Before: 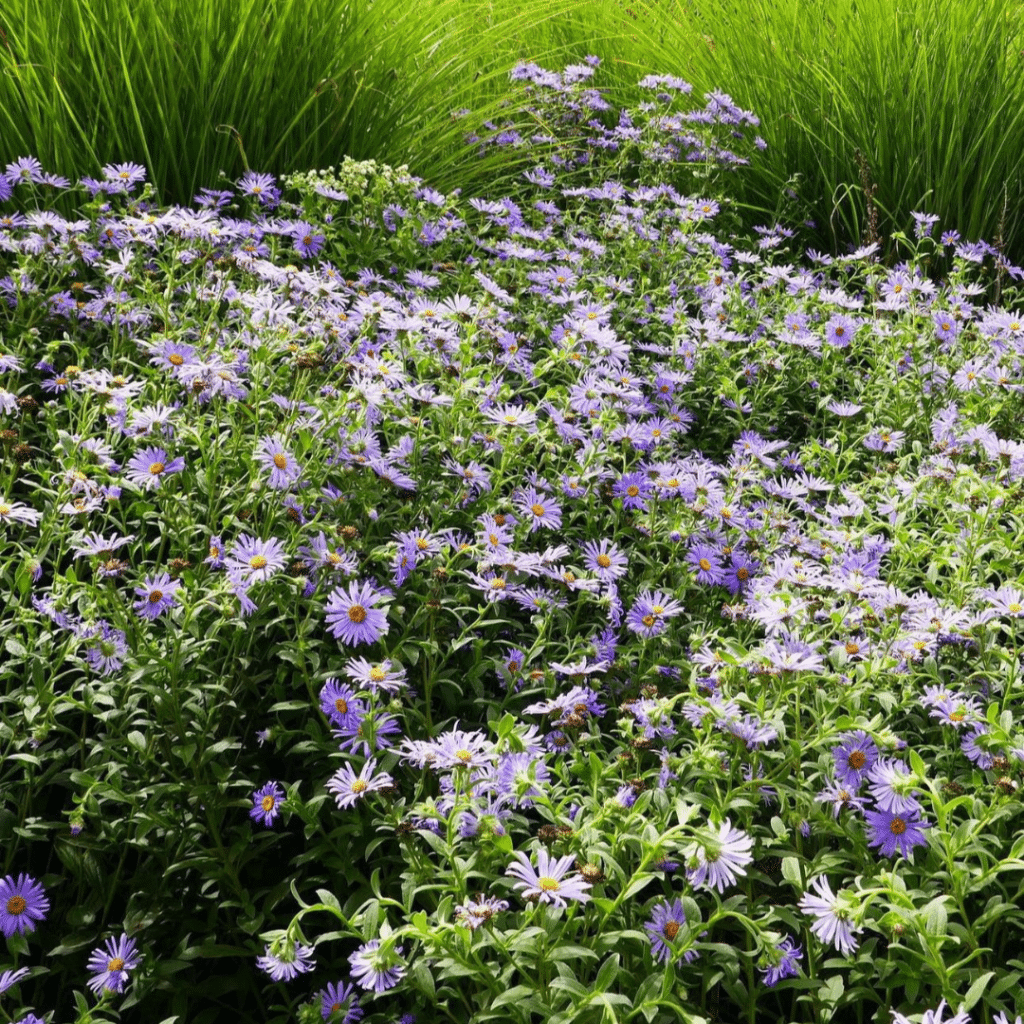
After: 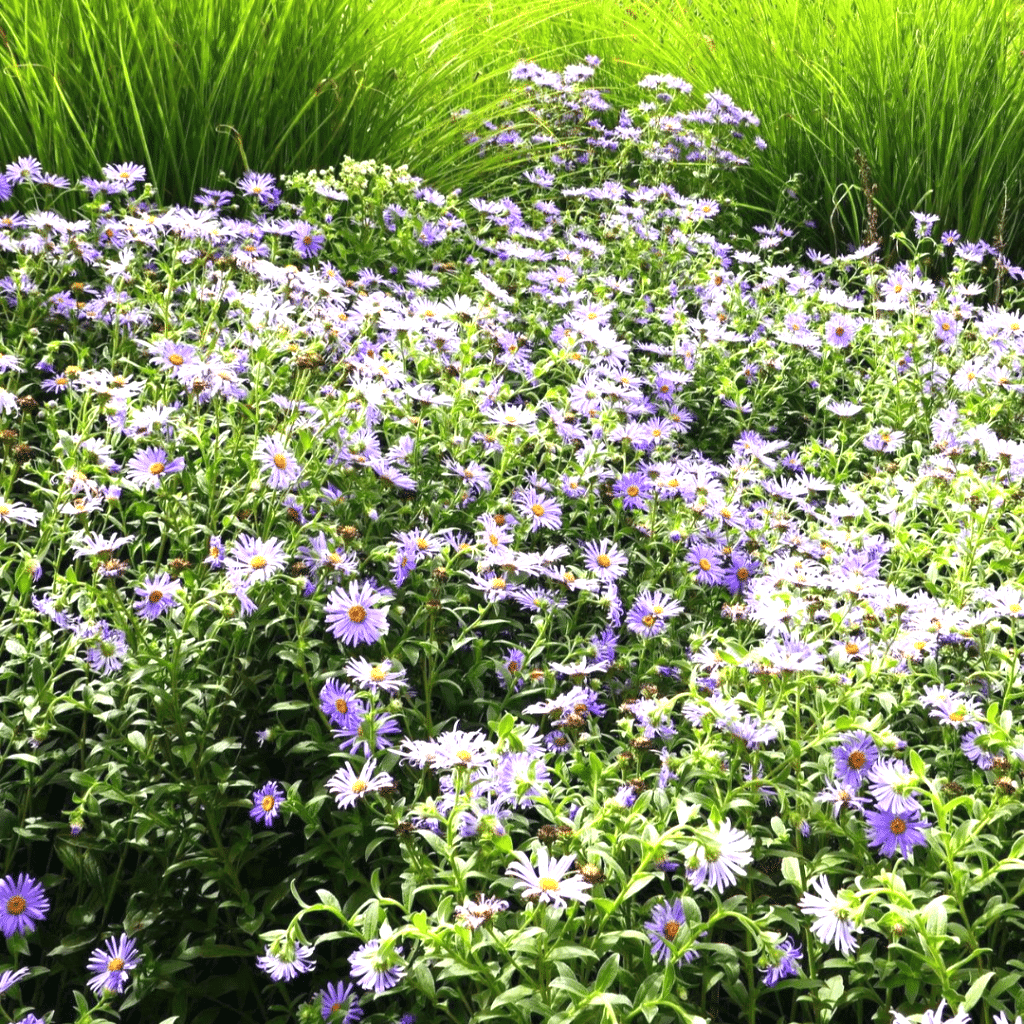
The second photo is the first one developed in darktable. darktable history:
exposure: black level correction -0.001, exposure 0.9 EV, compensate exposure bias true, compensate highlight preservation false
